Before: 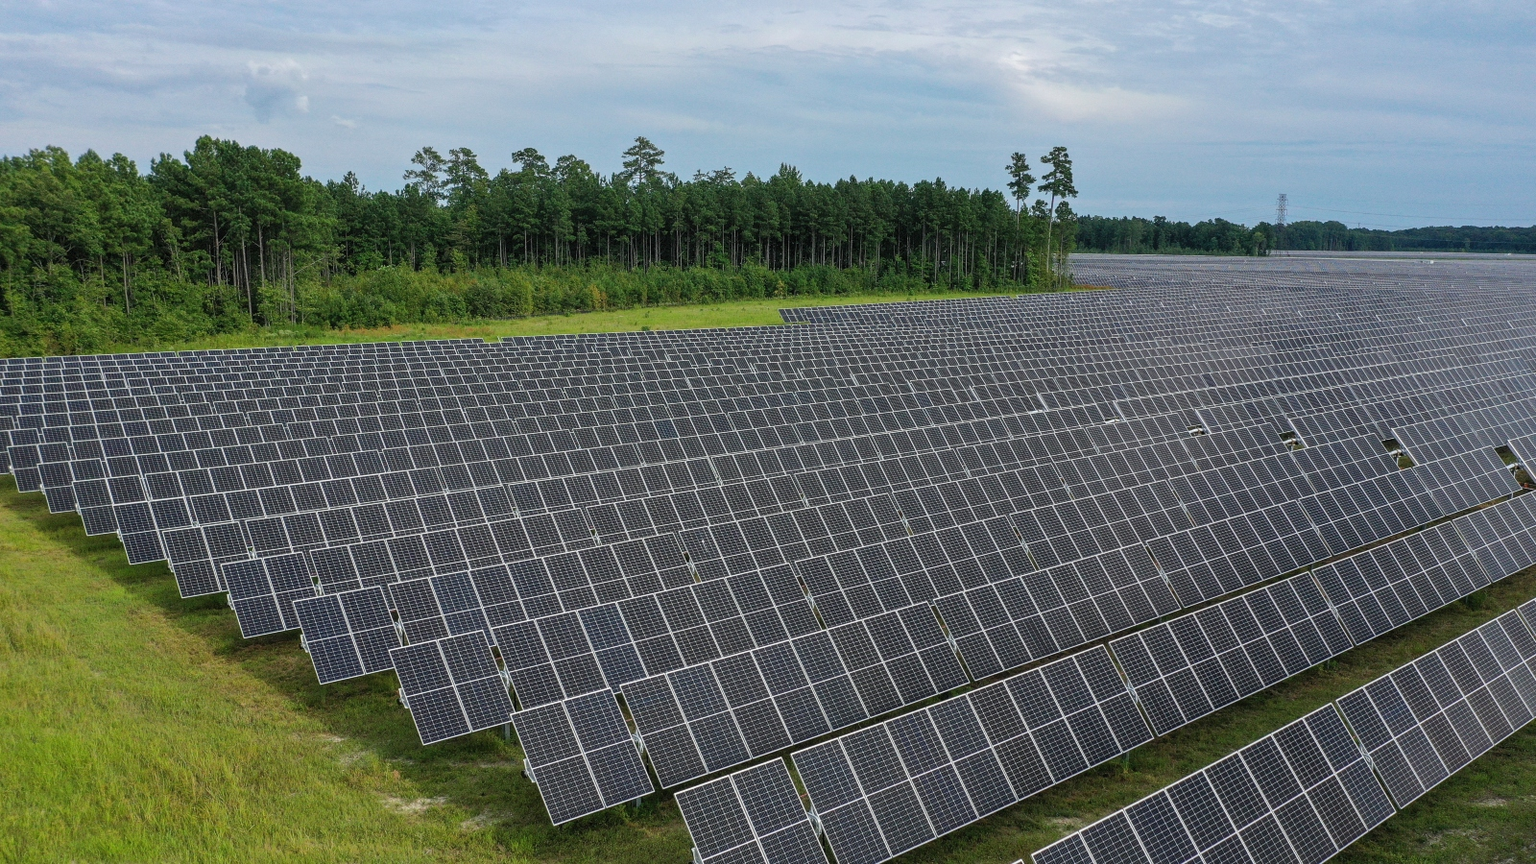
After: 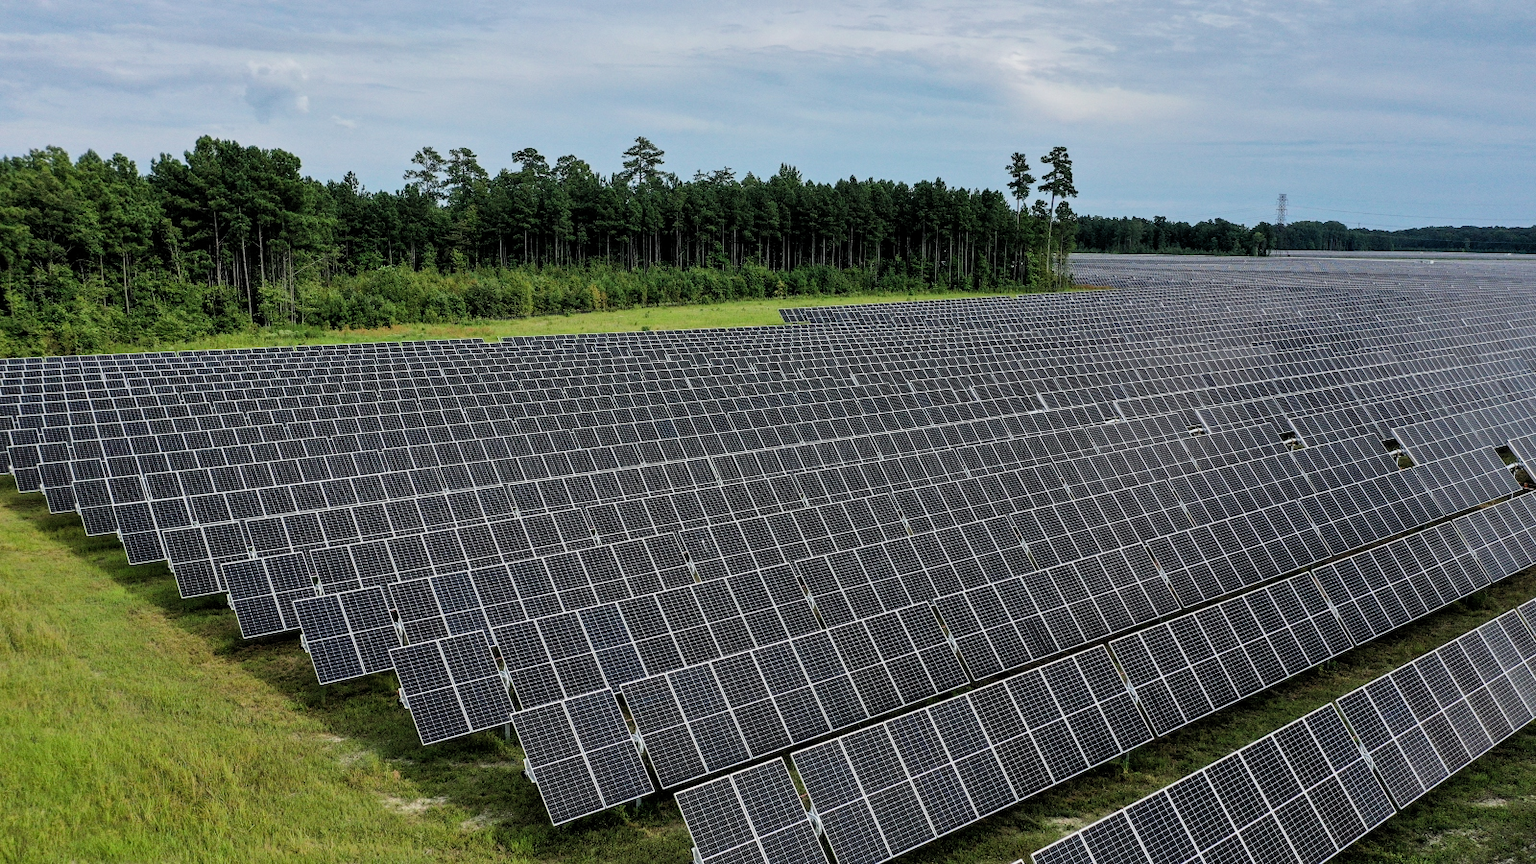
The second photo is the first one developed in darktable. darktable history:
filmic rgb: middle gray luminance 9.79%, black relative exposure -8.61 EV, white relative exposure 3.34 EV, target black luminance 0%, hardness 5.2, latitude 44.64%, contrast 1.302, highlights saturation mix 6.33%, shadows ↔ highlights balance 24.85%
exposure: compensate exposure bias true, compensate highlight preservation false
shadows and highlights: low approximation 0.01, soften with gaussian
